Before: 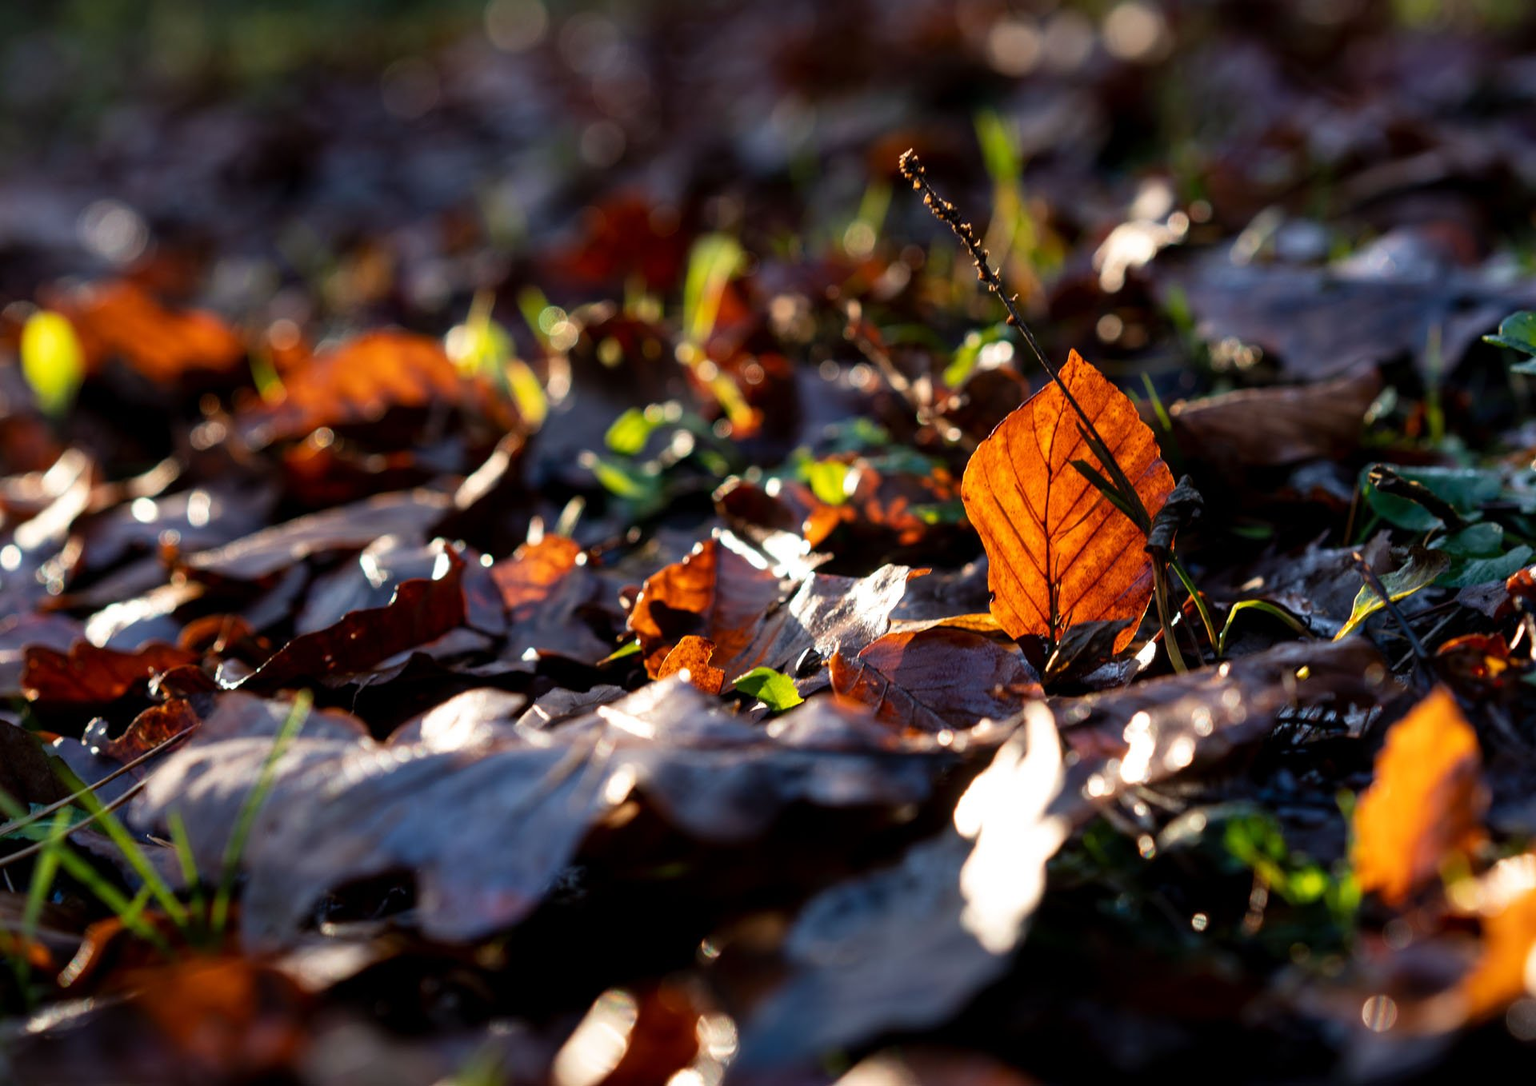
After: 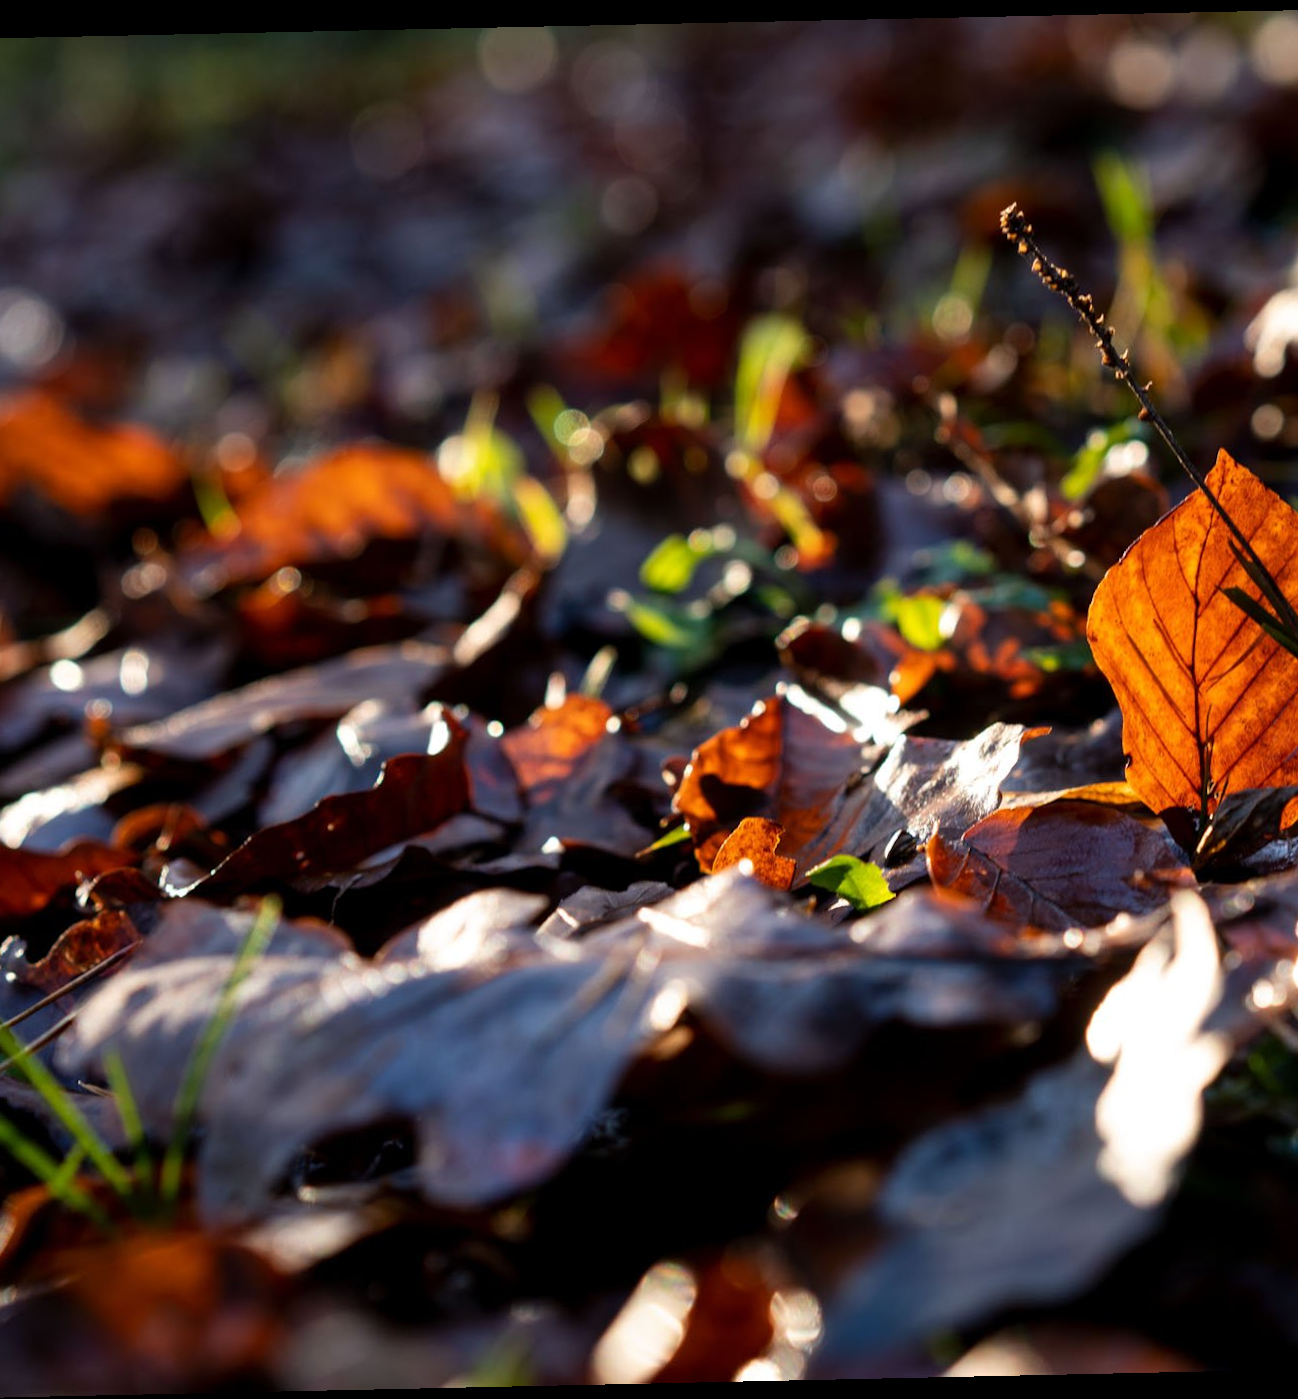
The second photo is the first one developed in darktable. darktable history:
rotate and perspective: rotation -1.24°, automatic cropping off
crop and rotate: left 6.617%, right 26.717%
